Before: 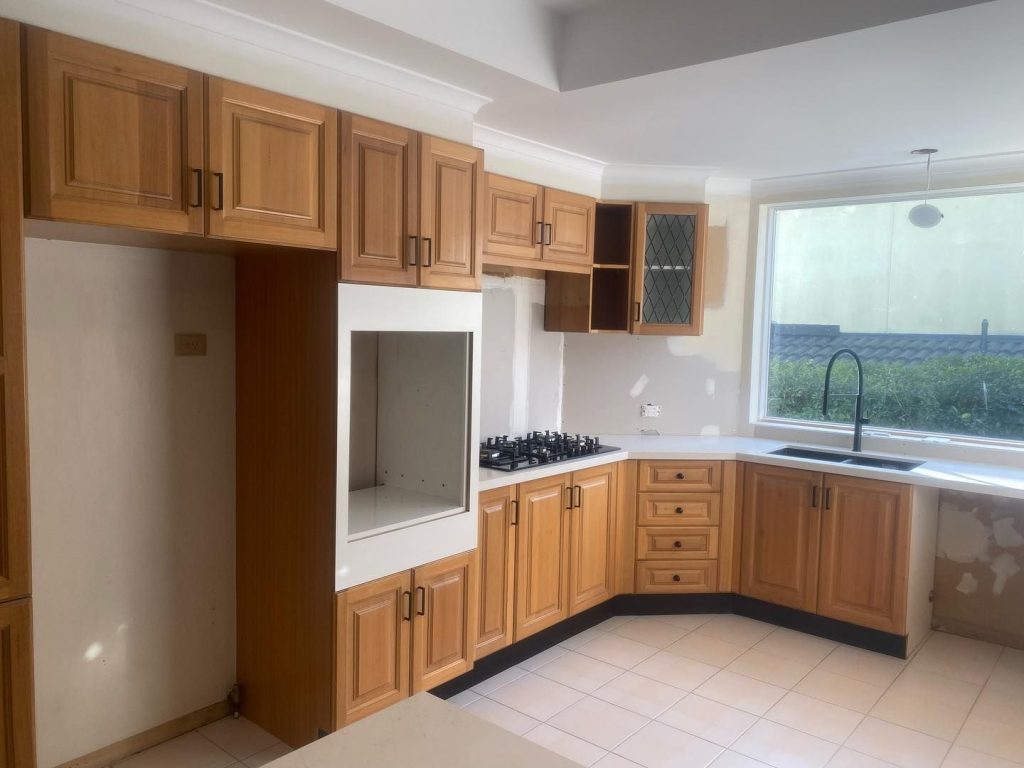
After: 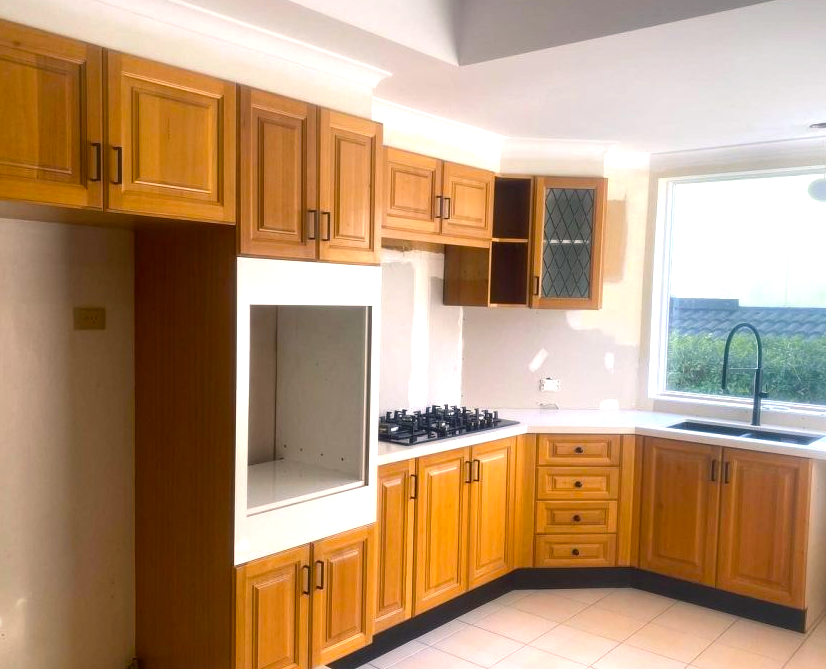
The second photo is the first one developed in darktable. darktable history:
crop: left 9.928%, top 3.485%, right 9.311%, bottom 9.323%
color balance rgb: highlights gain › chroma 1.381%, highlights gain › hue 50.29°, perceptual saturation grading › global saturation 28.741%, perceptual saturation grading › mid-tones 12.298%, perceptual saturation grading › shadows 10.597%, perceptual brilliance grading › global brilliance 19.297%
